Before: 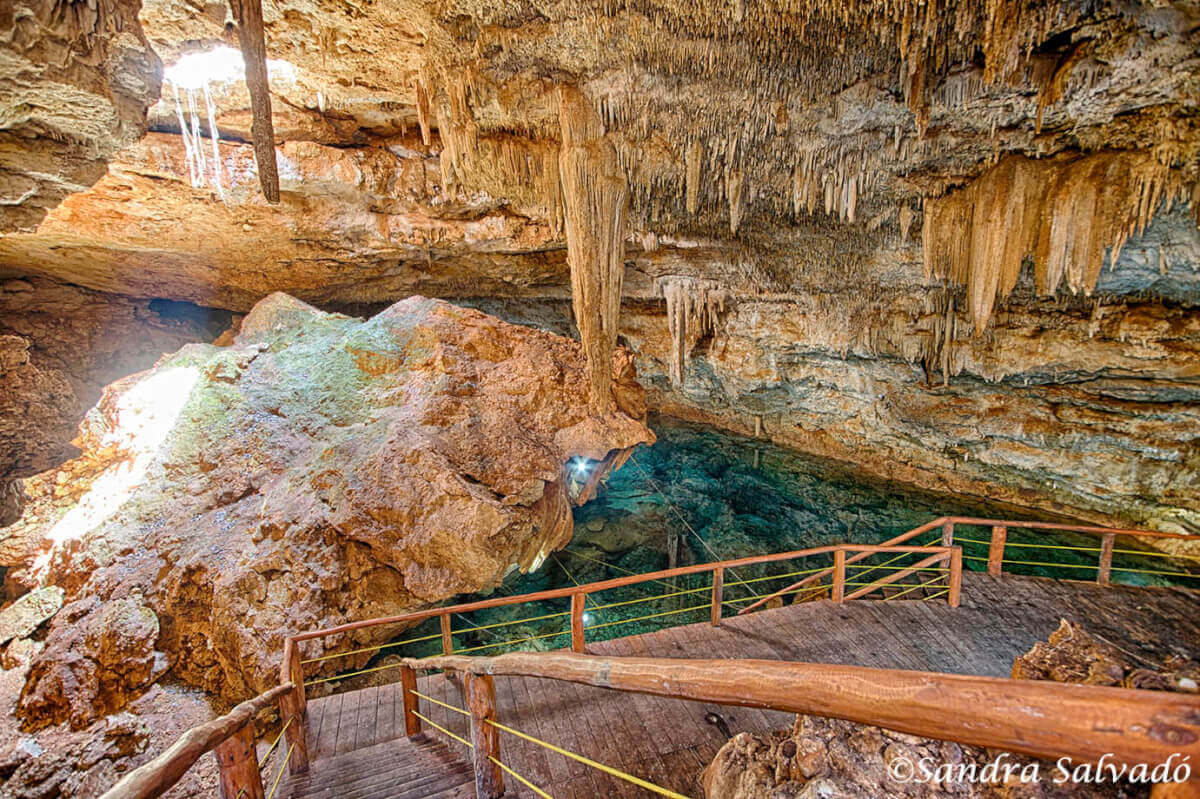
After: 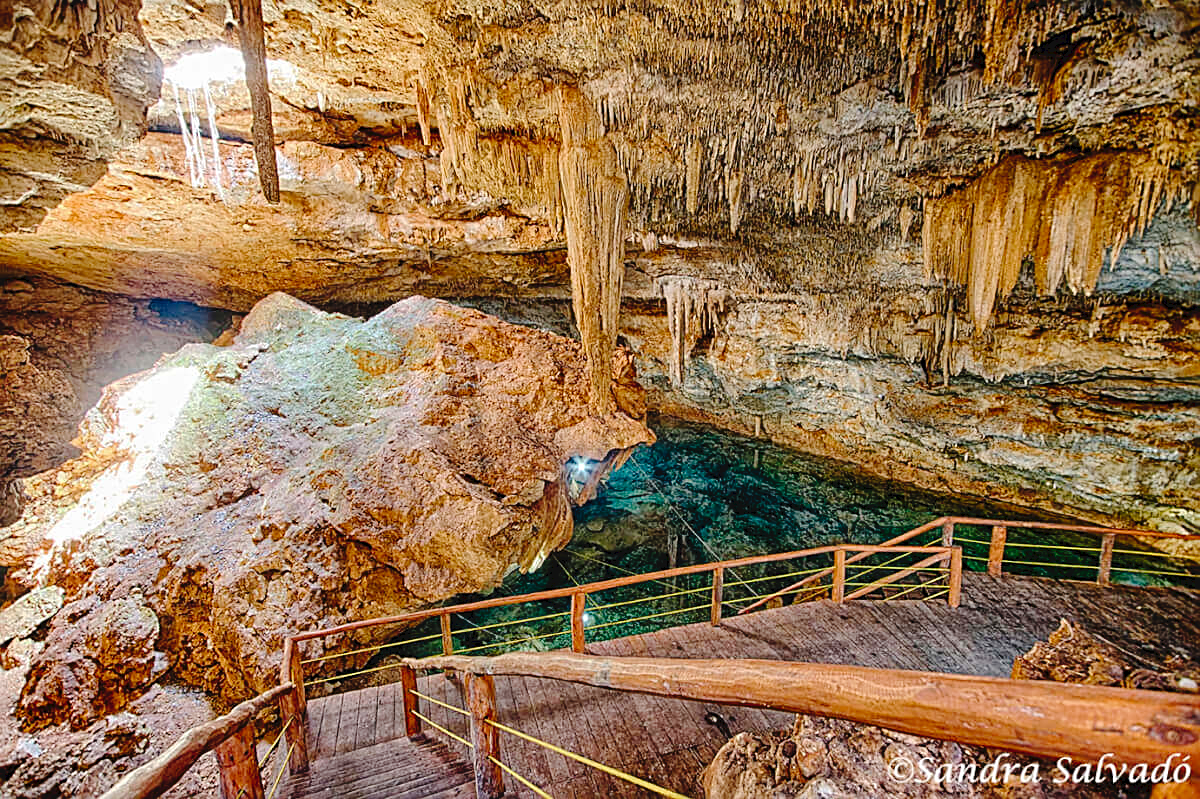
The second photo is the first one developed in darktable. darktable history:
tone curve: curves: ch0 [(0, 0) (0.003, 0.048) (0.011, 0.048) (0.025, 0.048) (0.044, 0.049) (0.069, 0.048) (0.1, 0.052) (0.136, 0.071) (0.177, 0.109) (0.224, 0.157) (0.277, 0.233) (0.335, 0.32) (0.399, 0.404) (0.468, 0.496) (0.543, 0.582) (0.623, 0.653) (0.709, 0.738) (0.801, 0.811) (0.898, 0.895) (1, 1)], preserve colors none
sharpen: on, module defaults
